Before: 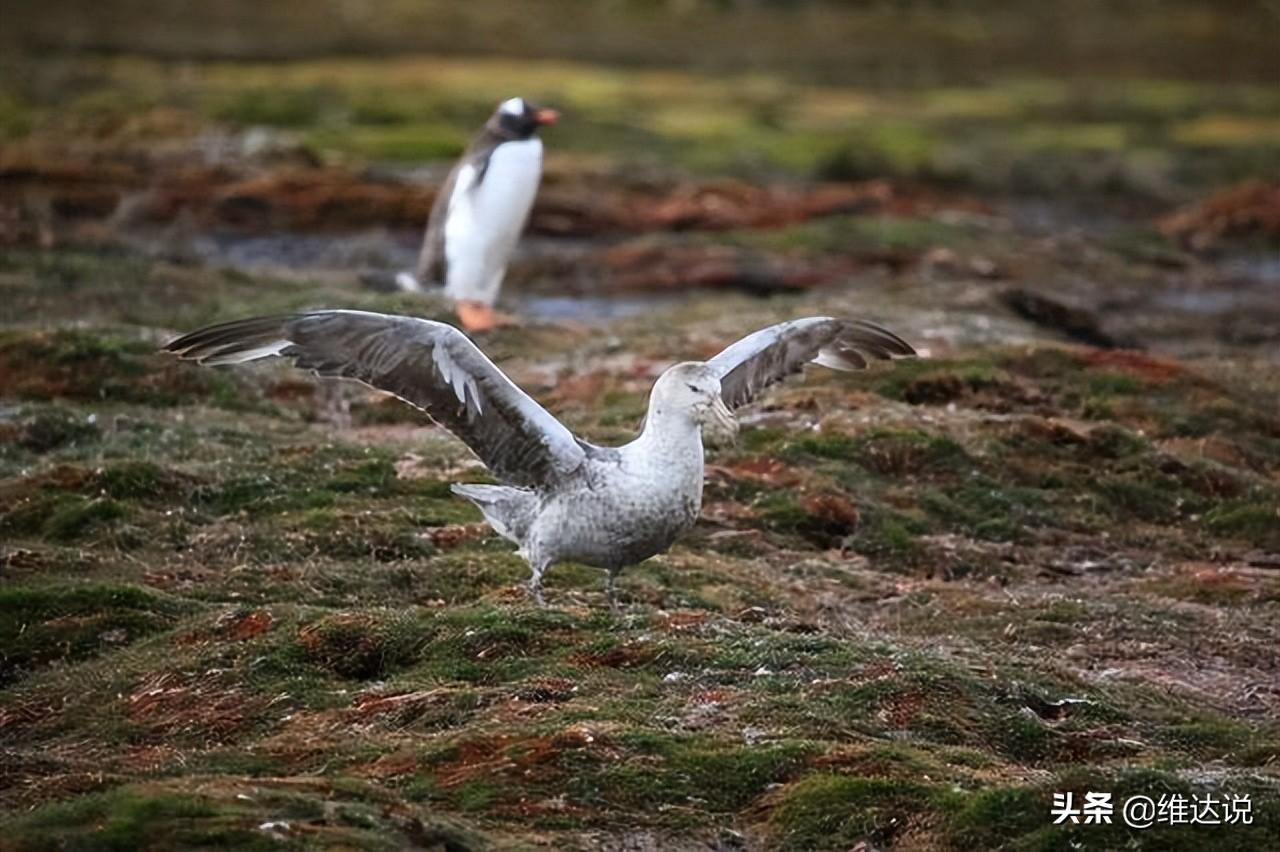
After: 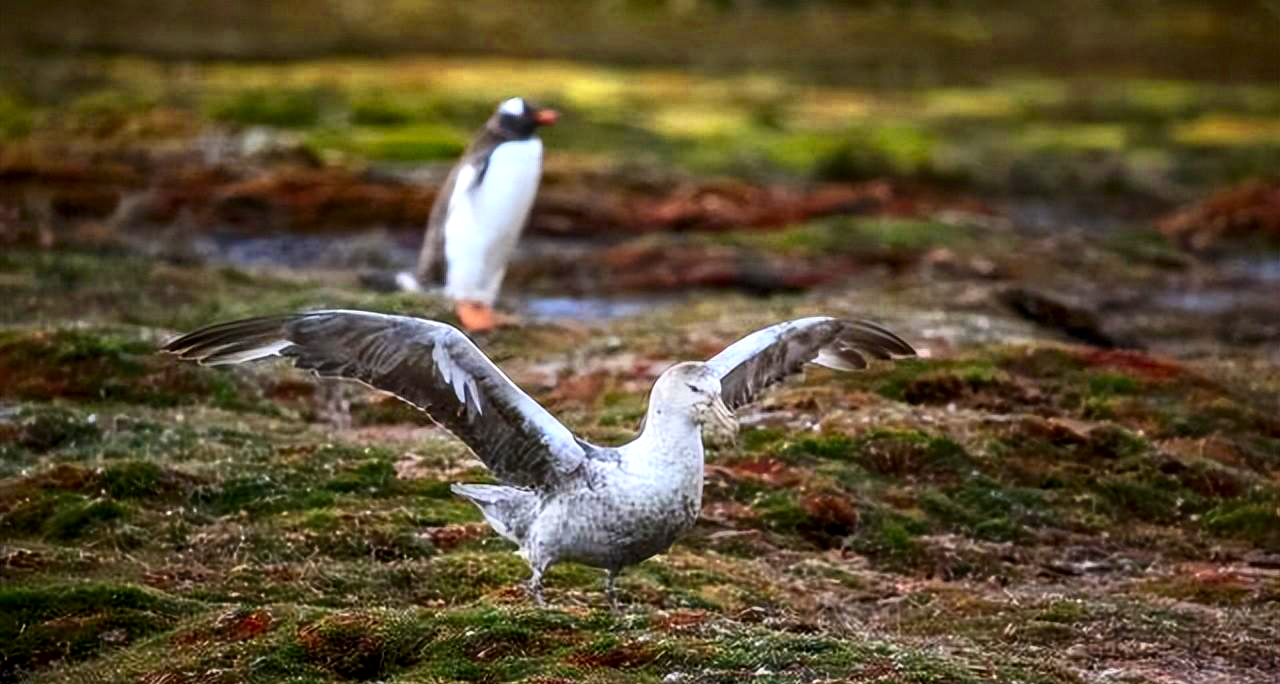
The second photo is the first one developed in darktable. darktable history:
shadows and highlights: shadows 5, soften with gaussian
crop: bottom 19.644%
contrast brightness saturation: contrast 0.16, saturation 0.32
color zones: curves: ch0 [(0, 0.485) (0.178, 0.476) (0.261, 0.623) (0.411, 0.403) (0.708, 0.603) (0.934, 0.412)]; ch1 [(0.003, 0.485) (0.149, 0.496) (0.229, 0.584) (0.326, 0.551) (0.484, 0.262) (0.757, 0.643)]
local contrast: on, module defaults
color correction: saturation 1.11
